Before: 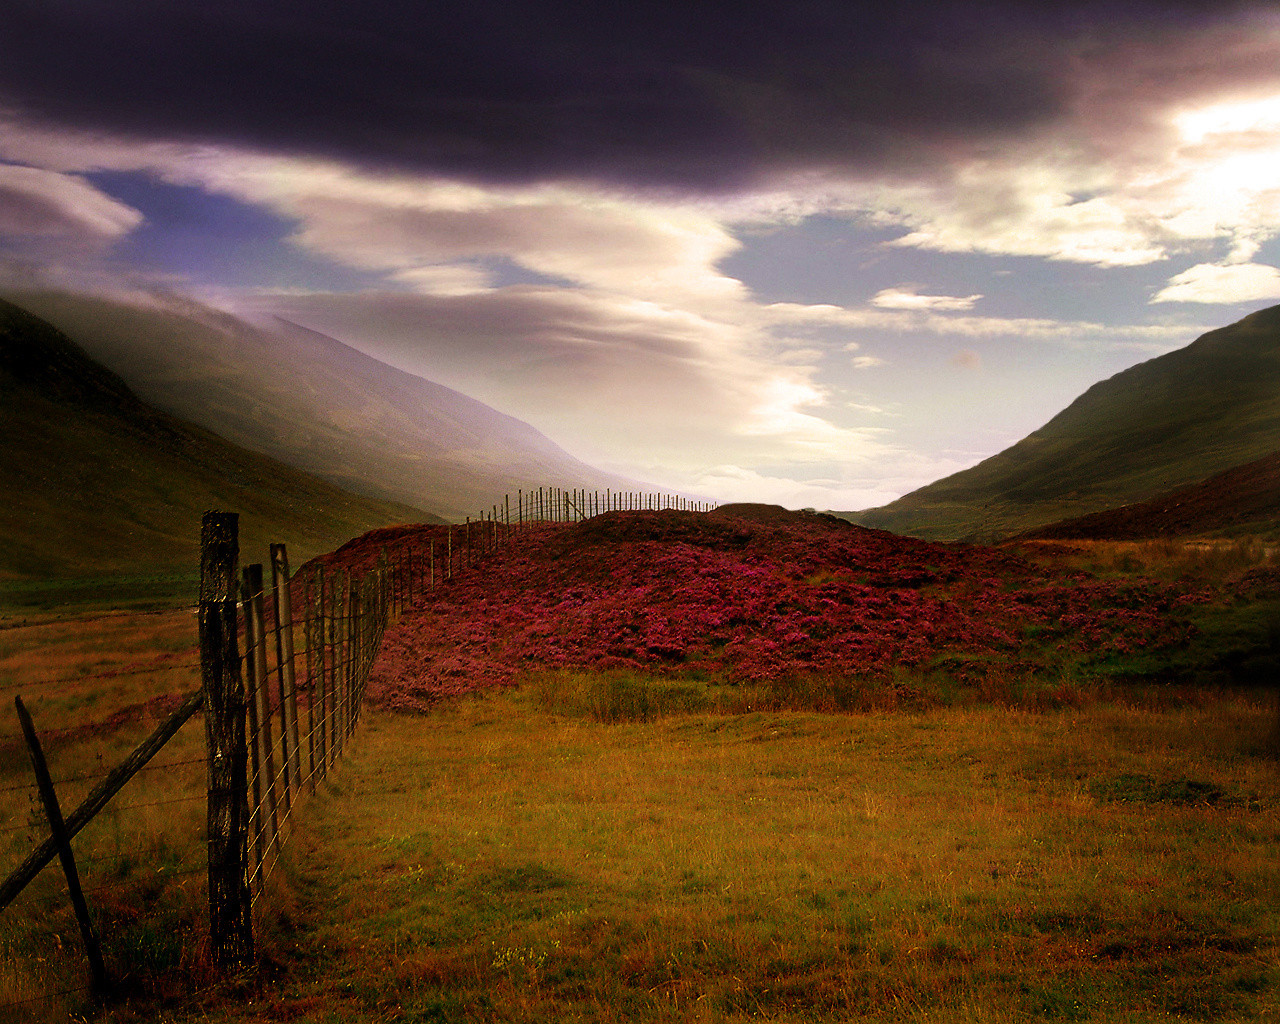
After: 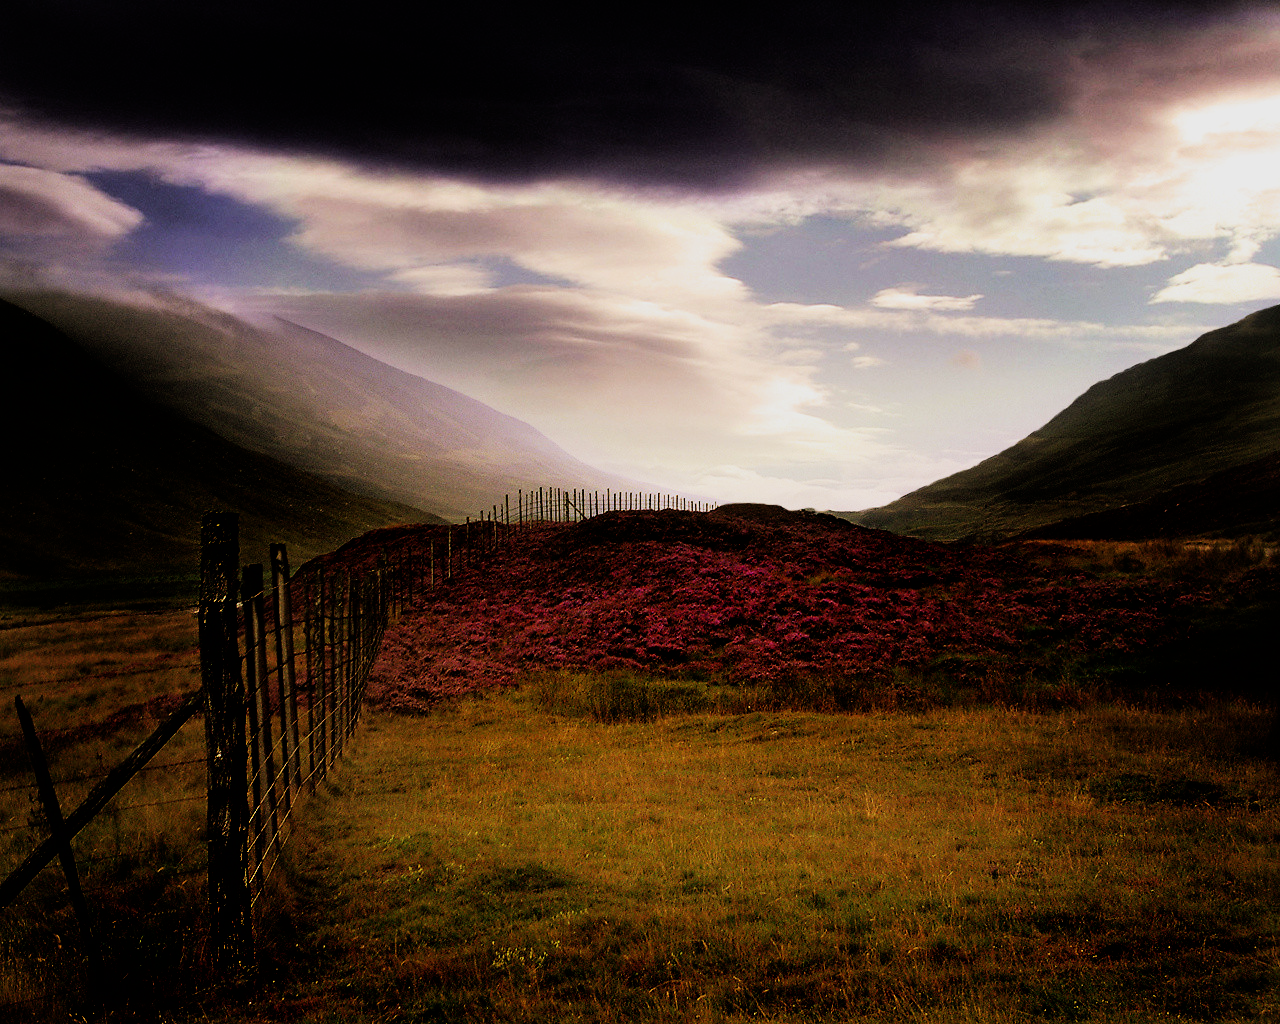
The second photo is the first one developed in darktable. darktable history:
filmic rgb: black relative exposure -5.08 EV, white relative exposure 3.55 EV, hardness 3.18, contrast 1.298, highlights saturation mix -49.17%
